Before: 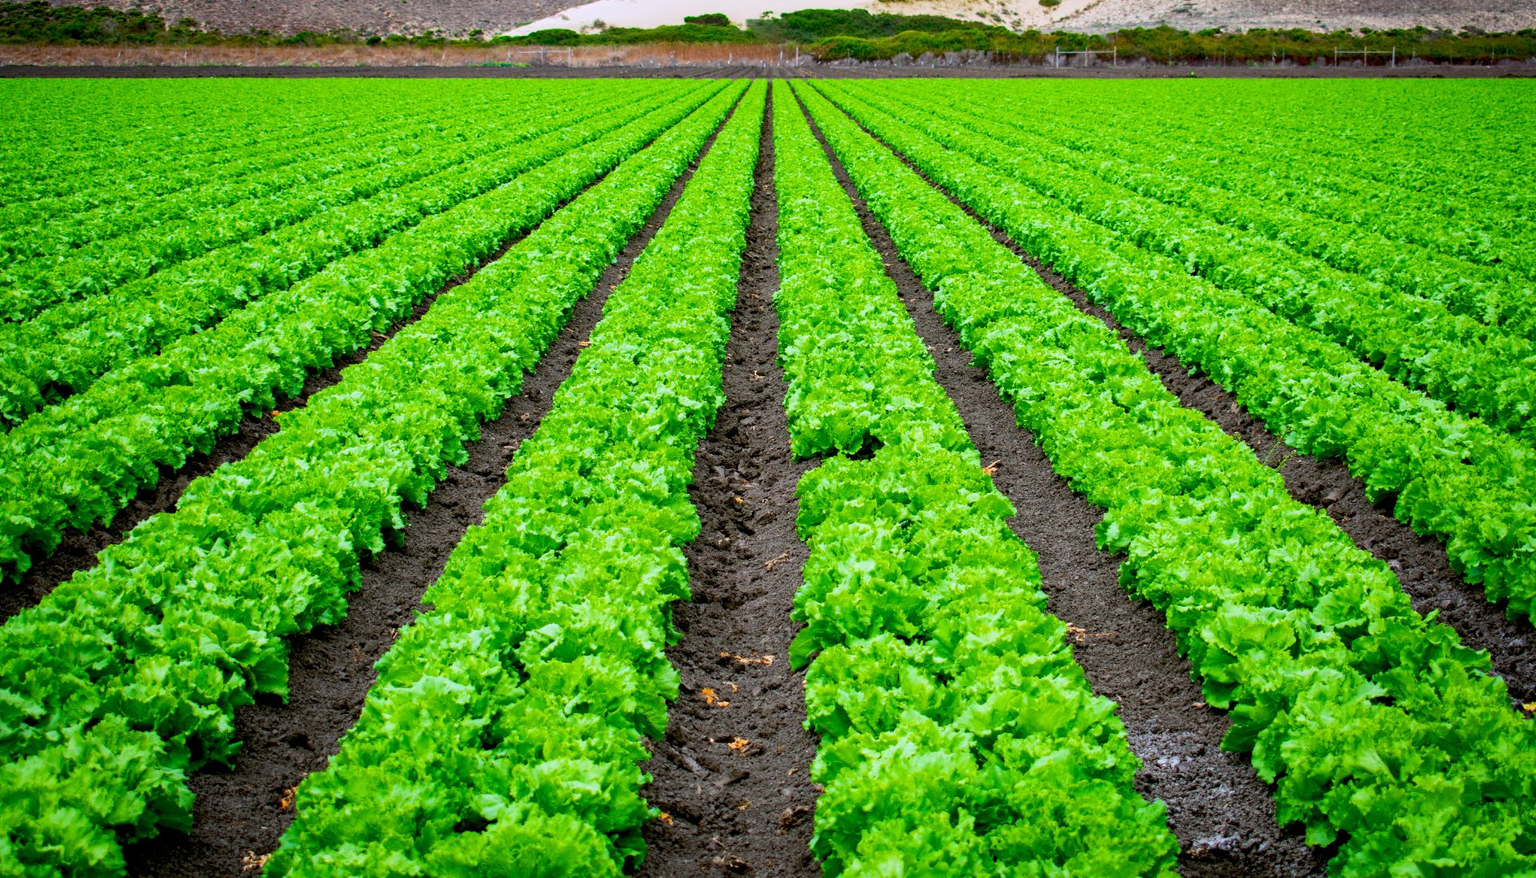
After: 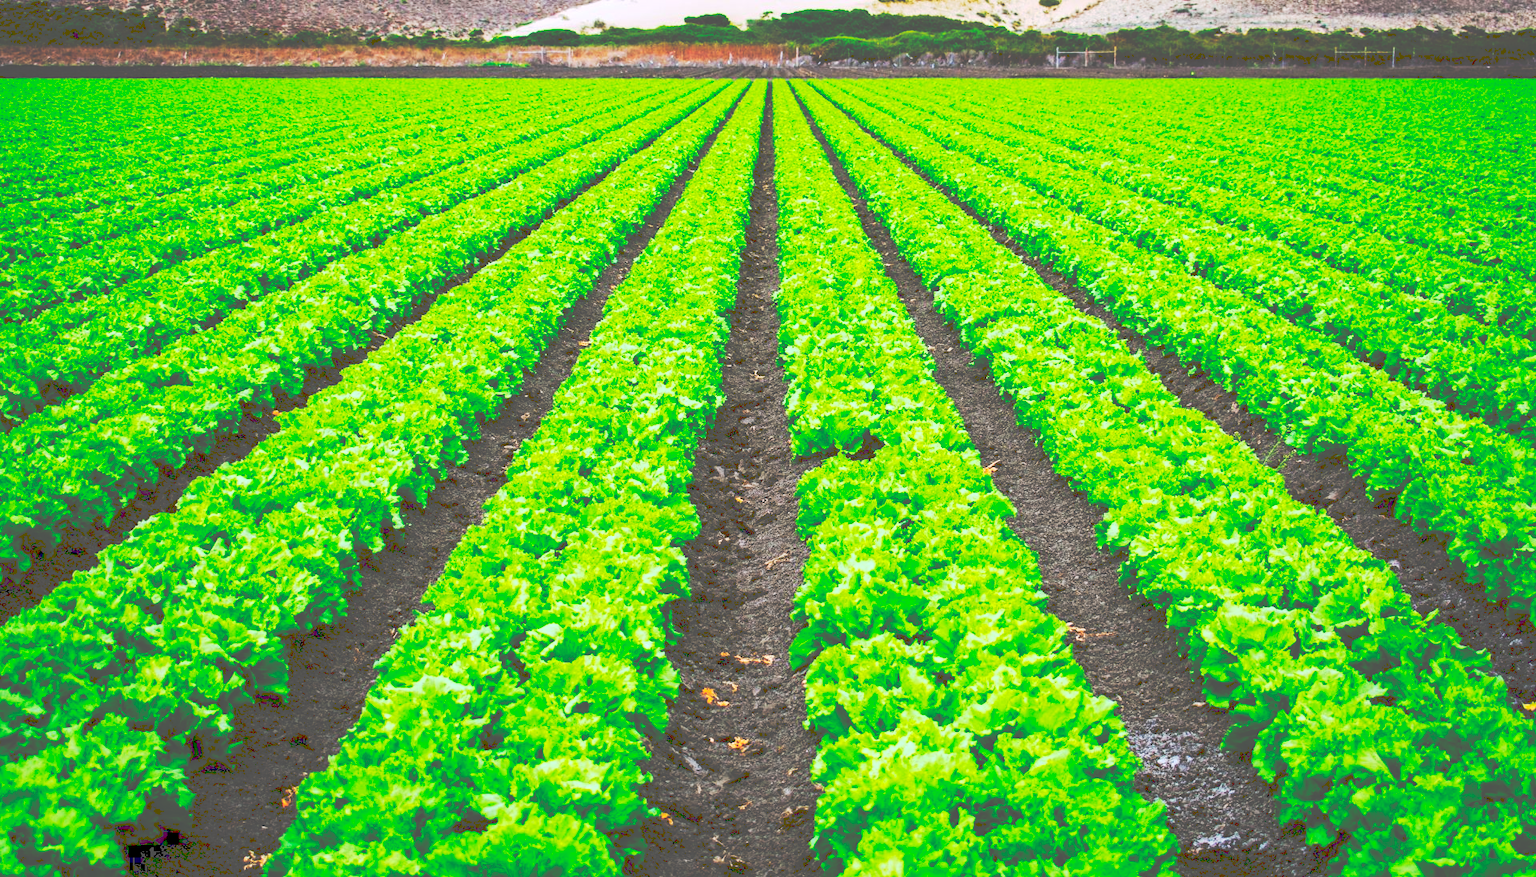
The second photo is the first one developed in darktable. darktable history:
exposure: exposure 0.2 EV, compensate highlight preservation false
contrast brightness saturation: contrast 0.04, saturation 0.16
tone curve: curves: ch0 [(0, 0) (0.003, 0.331) (0.011, 0.333) (0.025, 0.333) (0.044, 0.334) (0.069, 0.335) (0.1, 0.338) (0.136, 0.342) (0.177, 0.347) (0.224, 0.352) (0.277, 0.359) (0.335, 0.39) (0.399, 0.434) (0.468, 0.509) (0.543, 0.615) (0.623, 0.731) (0.709, 0.814) (0.801, 0.88) (0.898, 0.921) (1, 1)], preserve colors none
